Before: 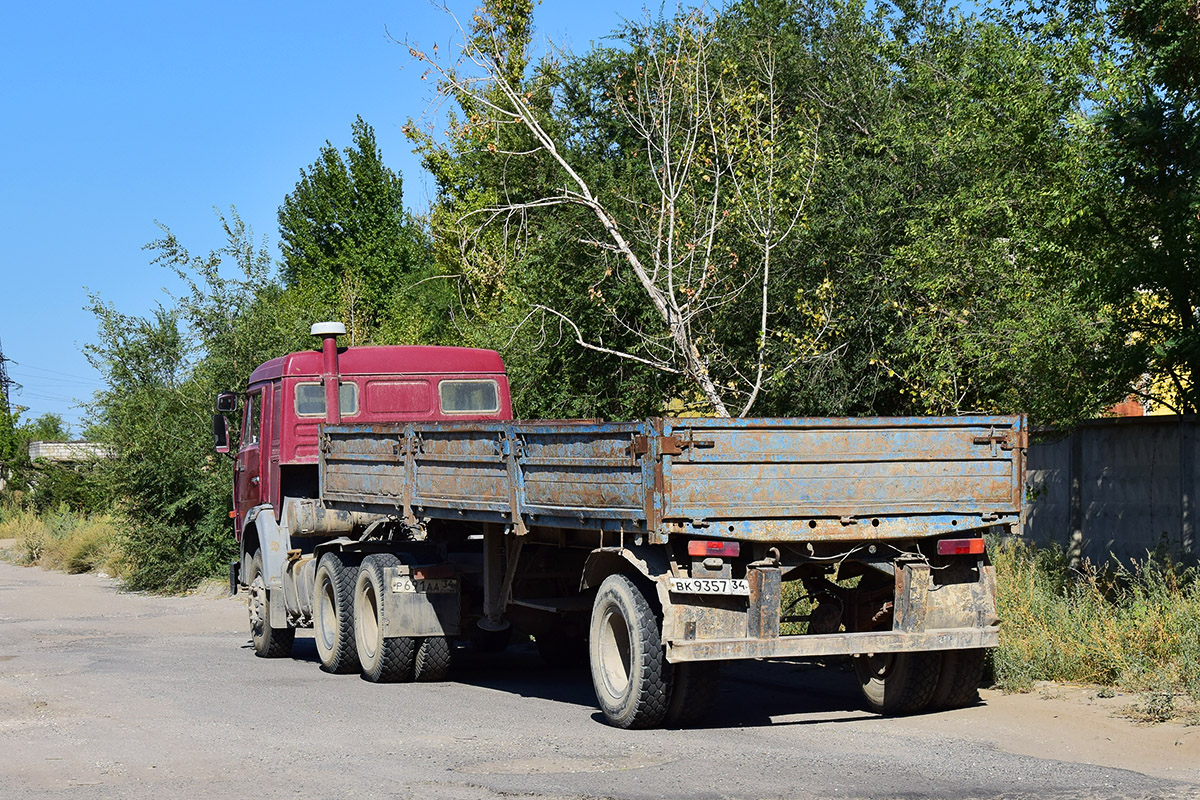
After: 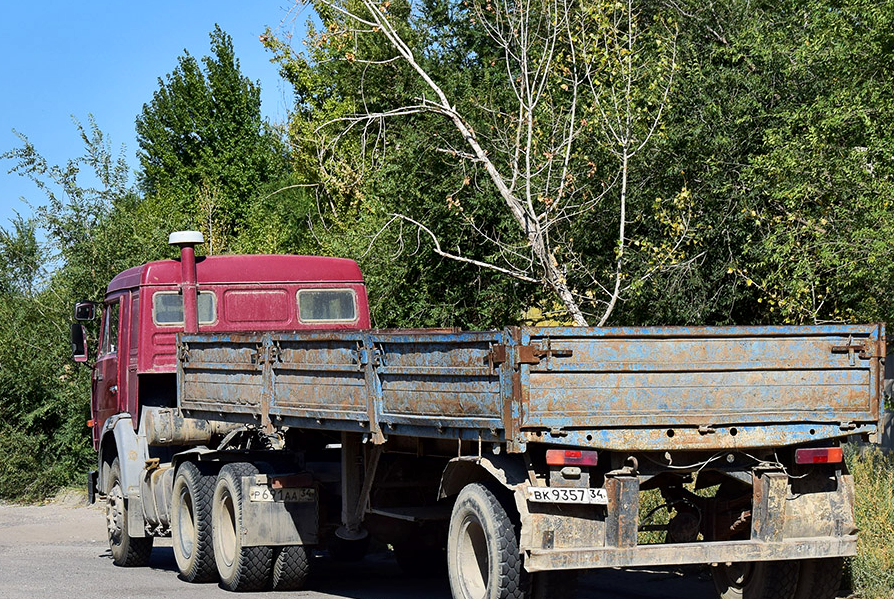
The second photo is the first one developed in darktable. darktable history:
crop and rotate: left 11.904%, top 11.382%, right 13.566%, bottom 13.704%
local contrast: mode bilateral grid, contrast 21, coarseness 49, detail 141%, midtone range 0.2
